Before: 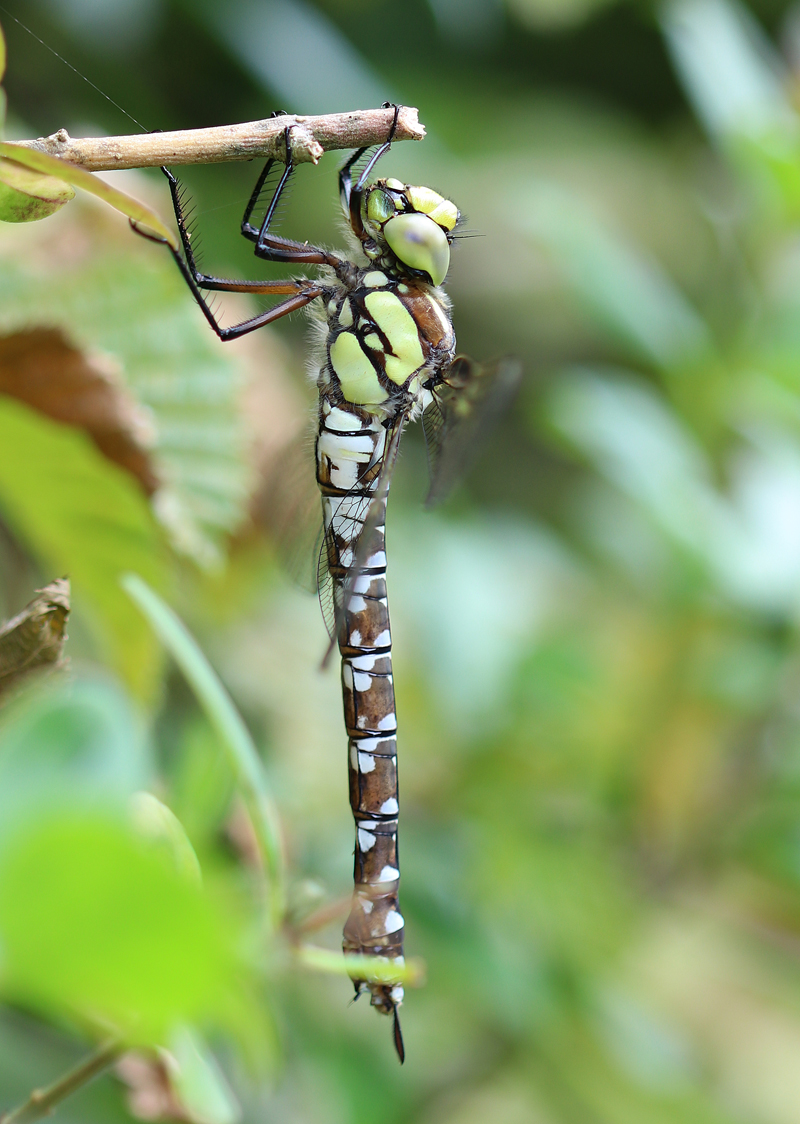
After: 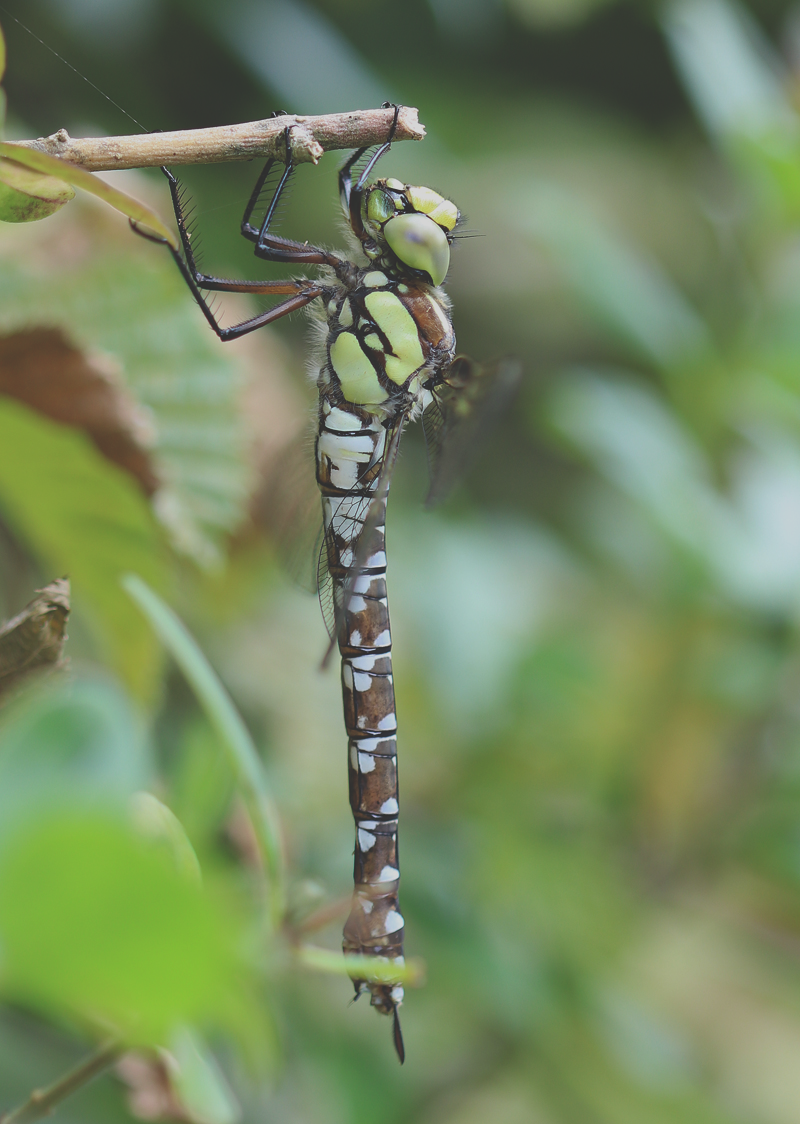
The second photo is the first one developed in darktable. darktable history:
exposure: black level correction -0.042, exposure 0.064 EV, compensate exposure bias true, compensate highlight preservation false
